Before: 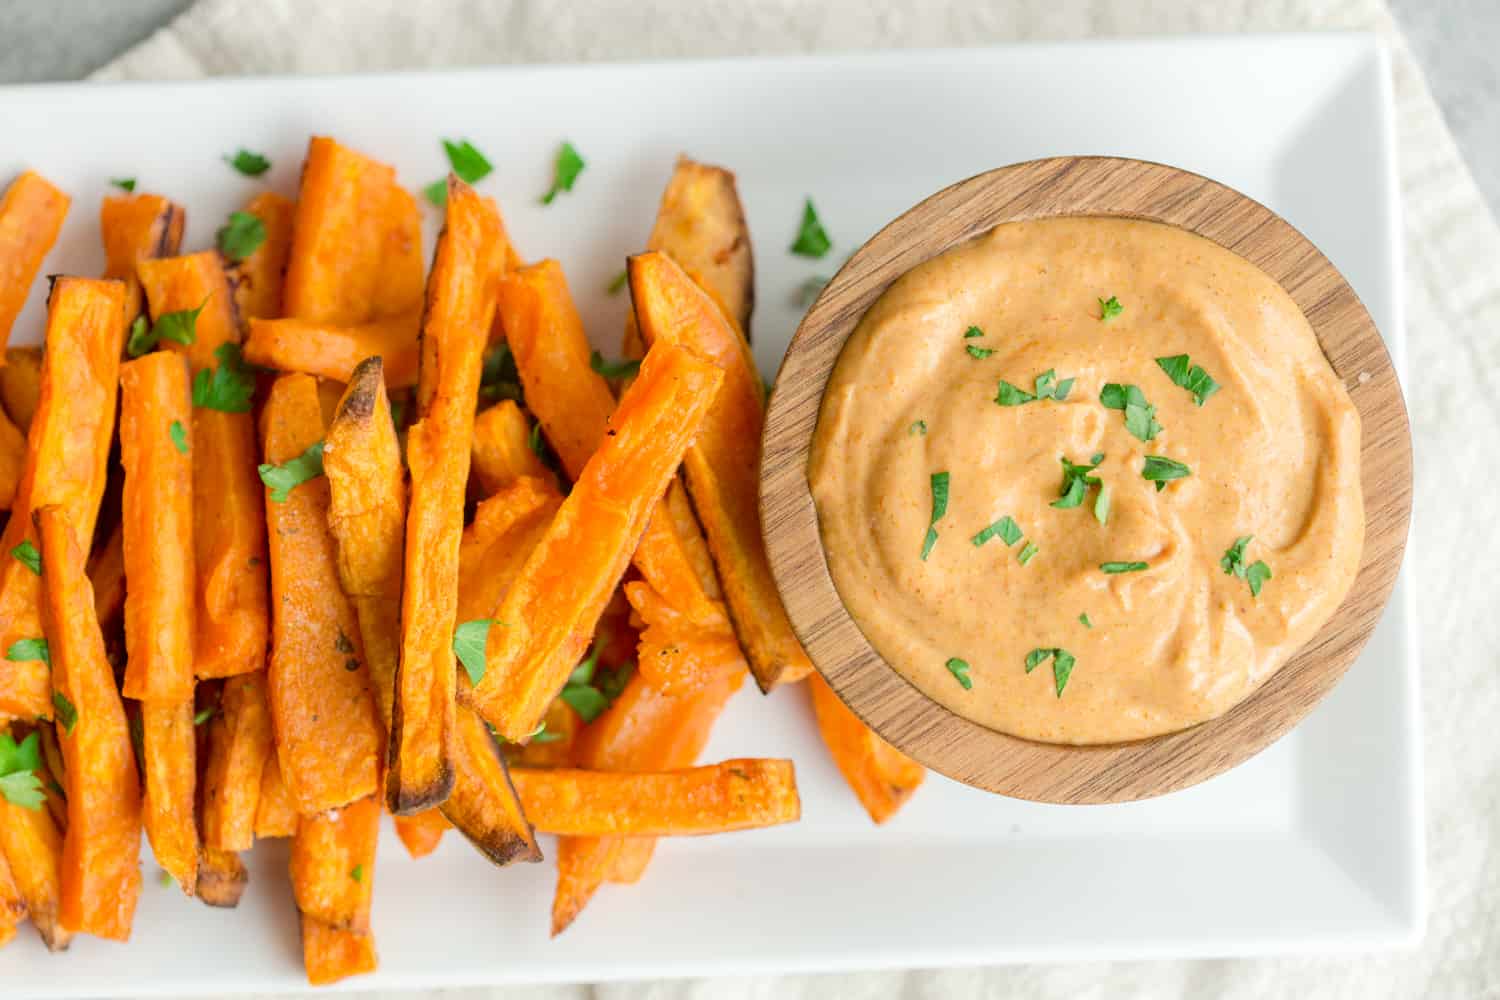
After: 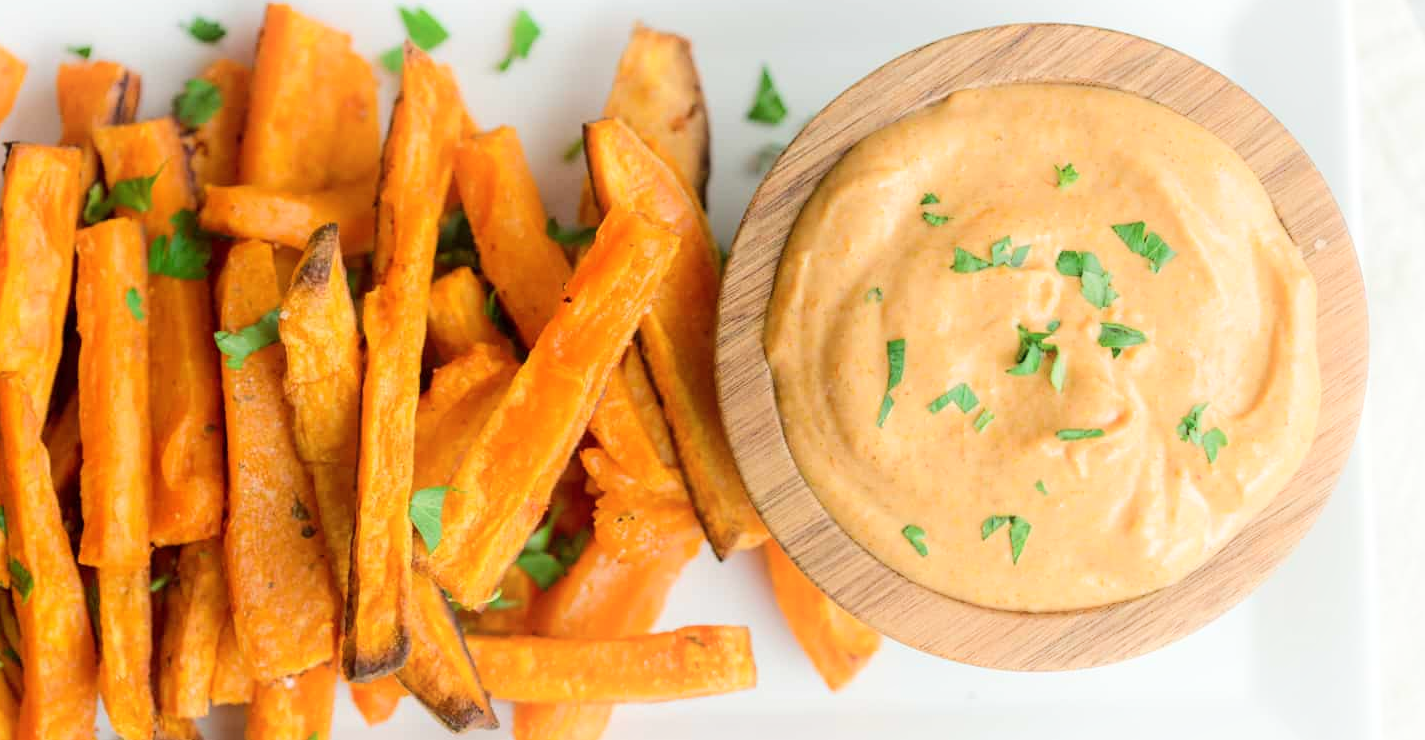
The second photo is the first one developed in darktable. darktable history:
shadows and highlights: shadows -24.28, highlights 49.77, soften with gaussian
crop and rotate: left 2.991%, top 13.302%, right 1.981%, bottom 12.636%
